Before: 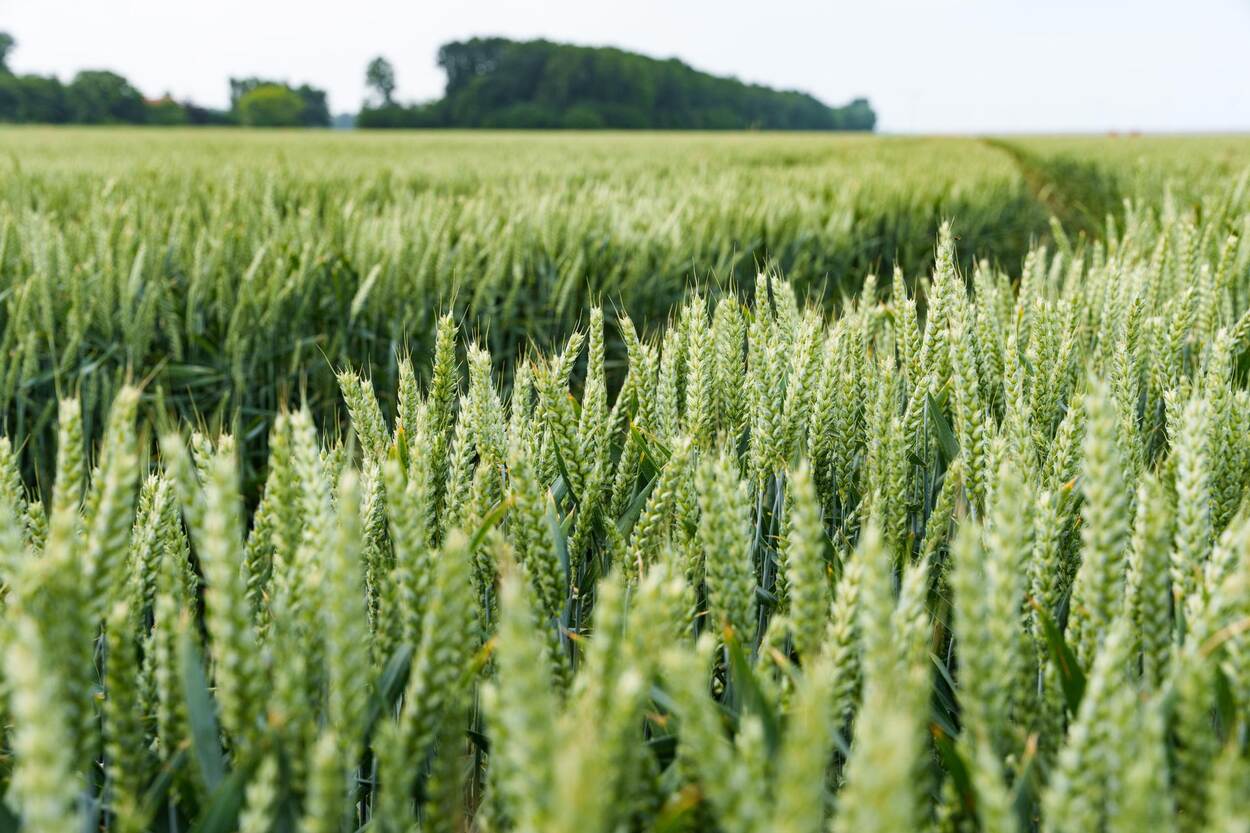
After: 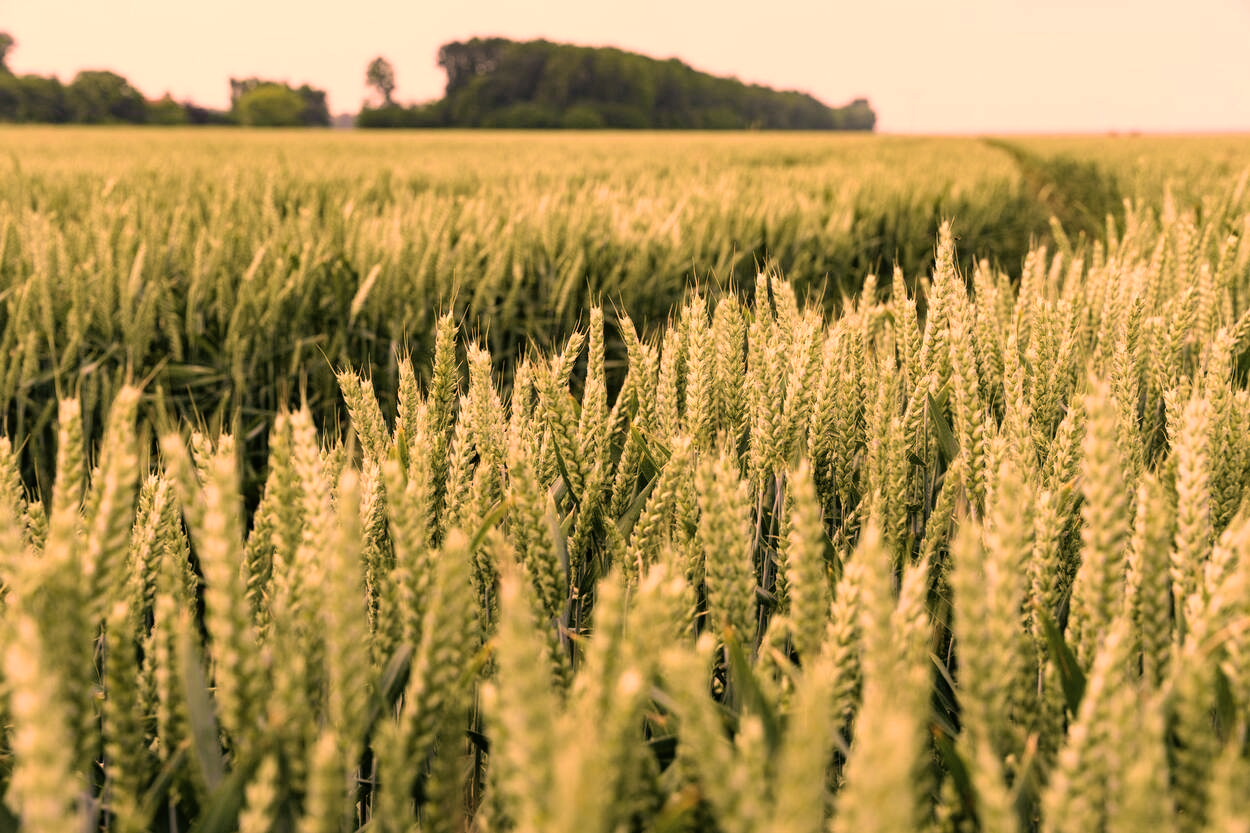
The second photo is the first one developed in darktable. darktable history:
color balance rgb: on, module defaults
rgb curve: curves: ch0 [(0, 0) (0.136, 0.078) (0.262, 0.245) (0.414, 0.42) (1, 1)], compensate middle gray true, preserve colors basic power
color correction: highlights a* 40, highlights b* 40, saturation 0.69
velvia: strength 45%
